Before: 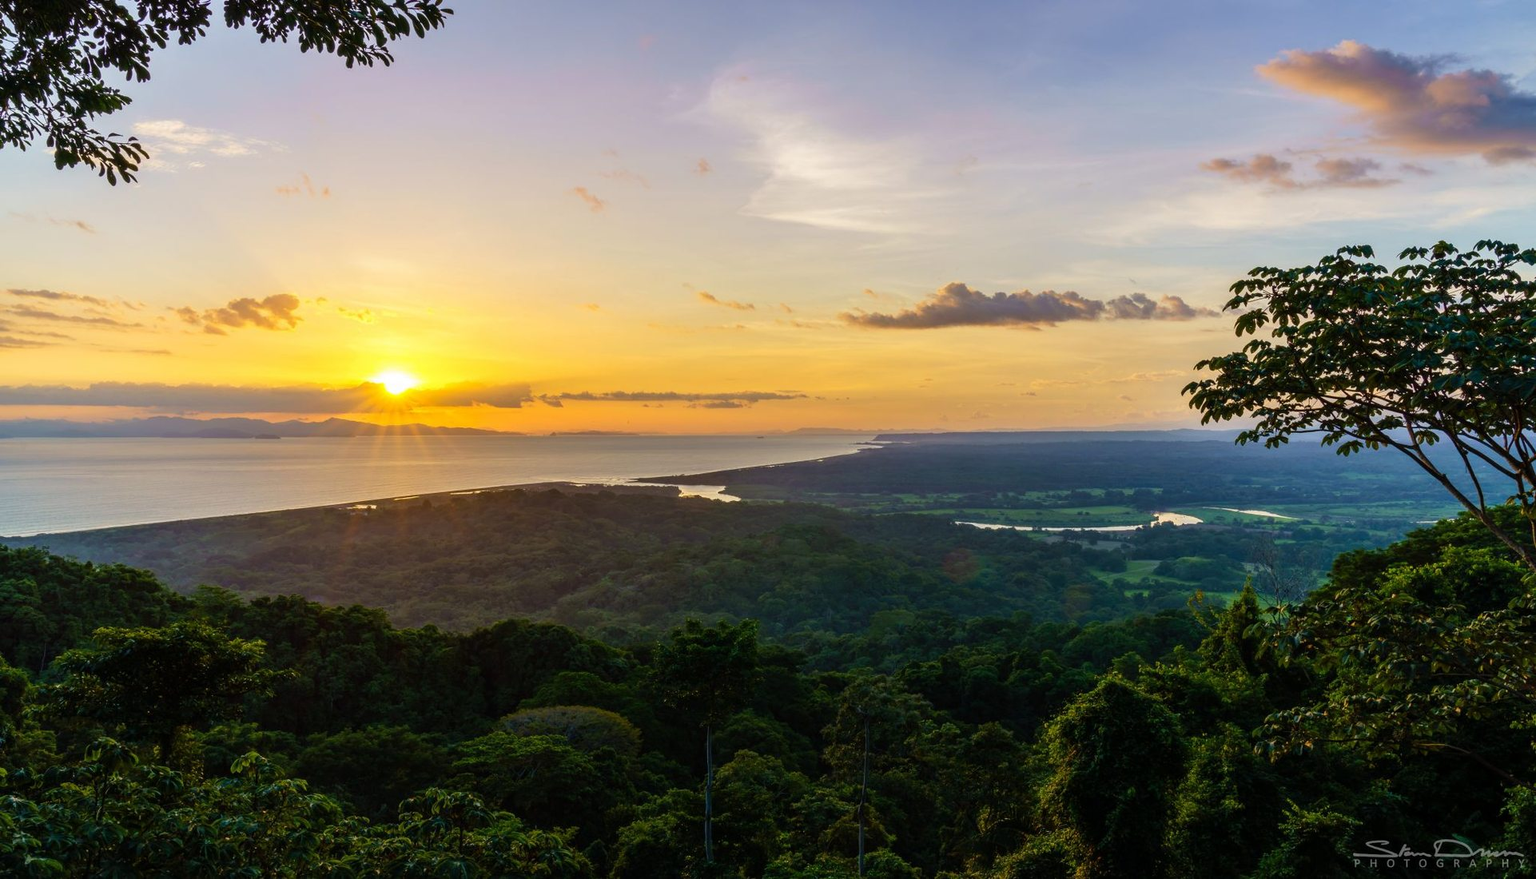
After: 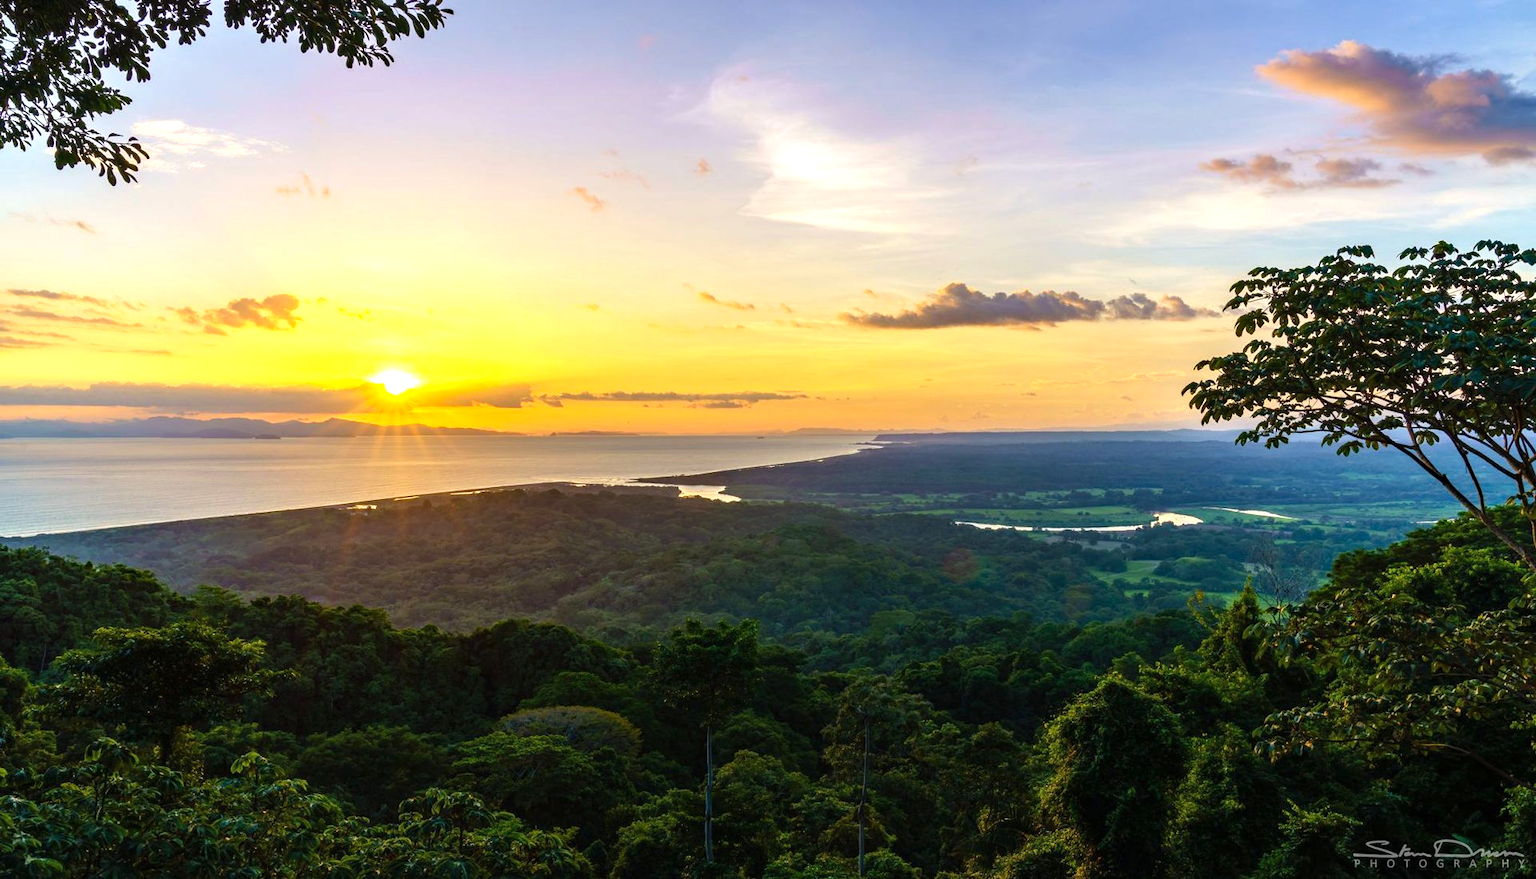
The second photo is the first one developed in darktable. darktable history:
exposure: black level correction 0, exposure 0.6 EV, compensate highlight preservation false
haze removal: on, module defaults
